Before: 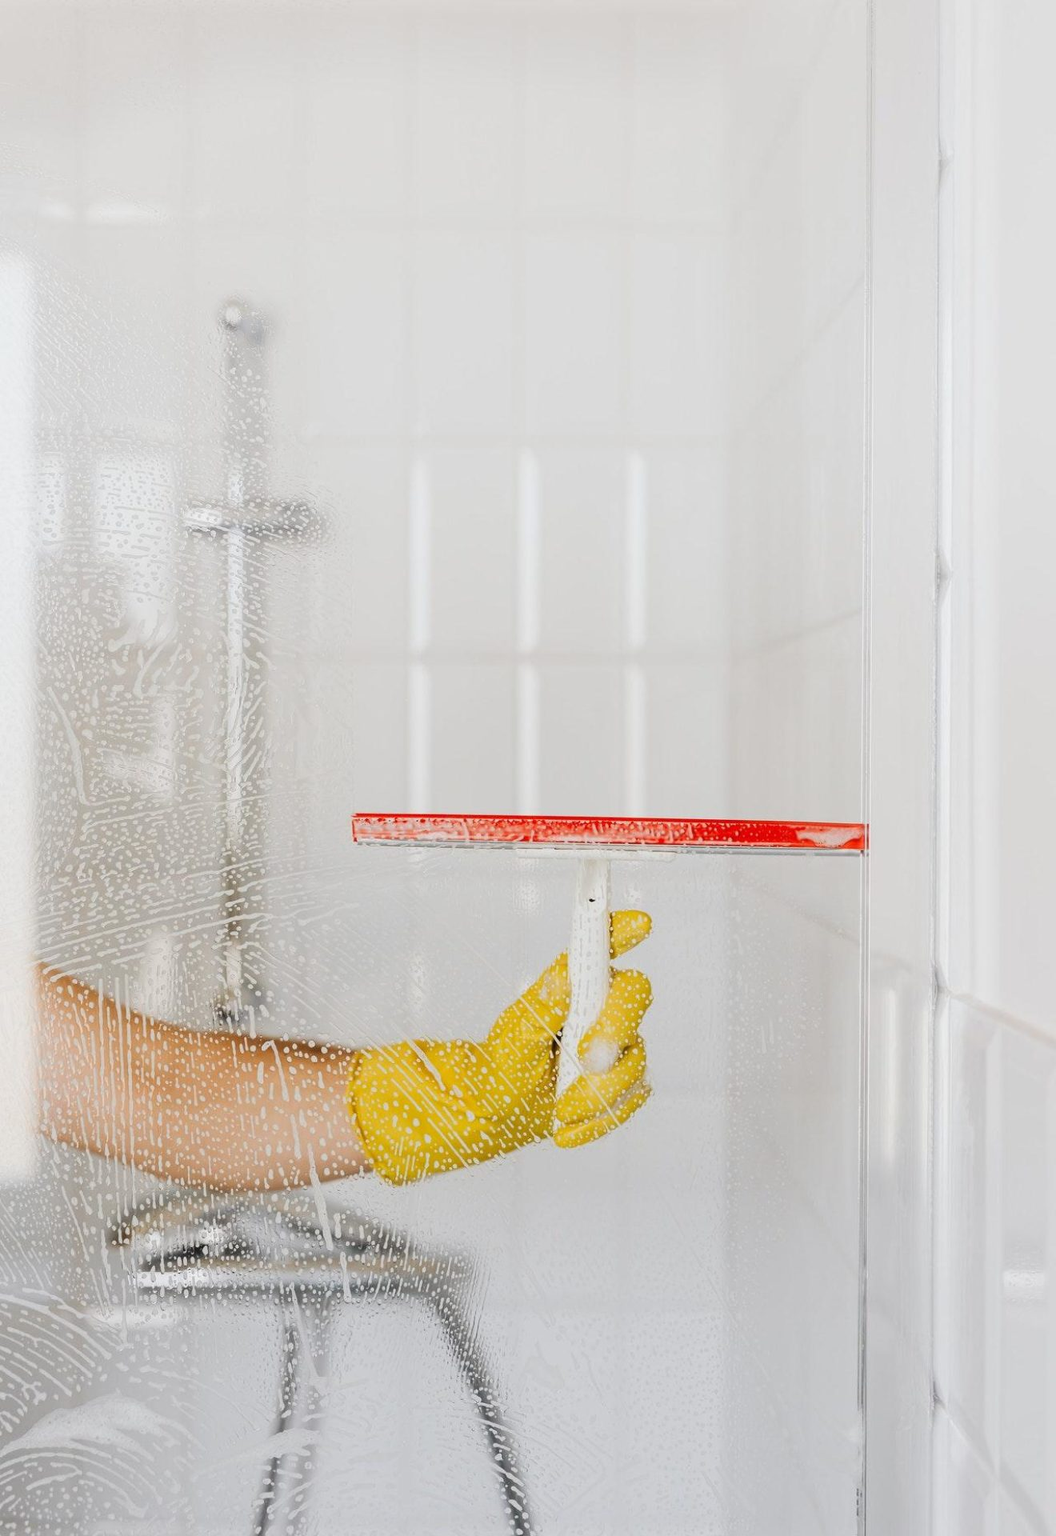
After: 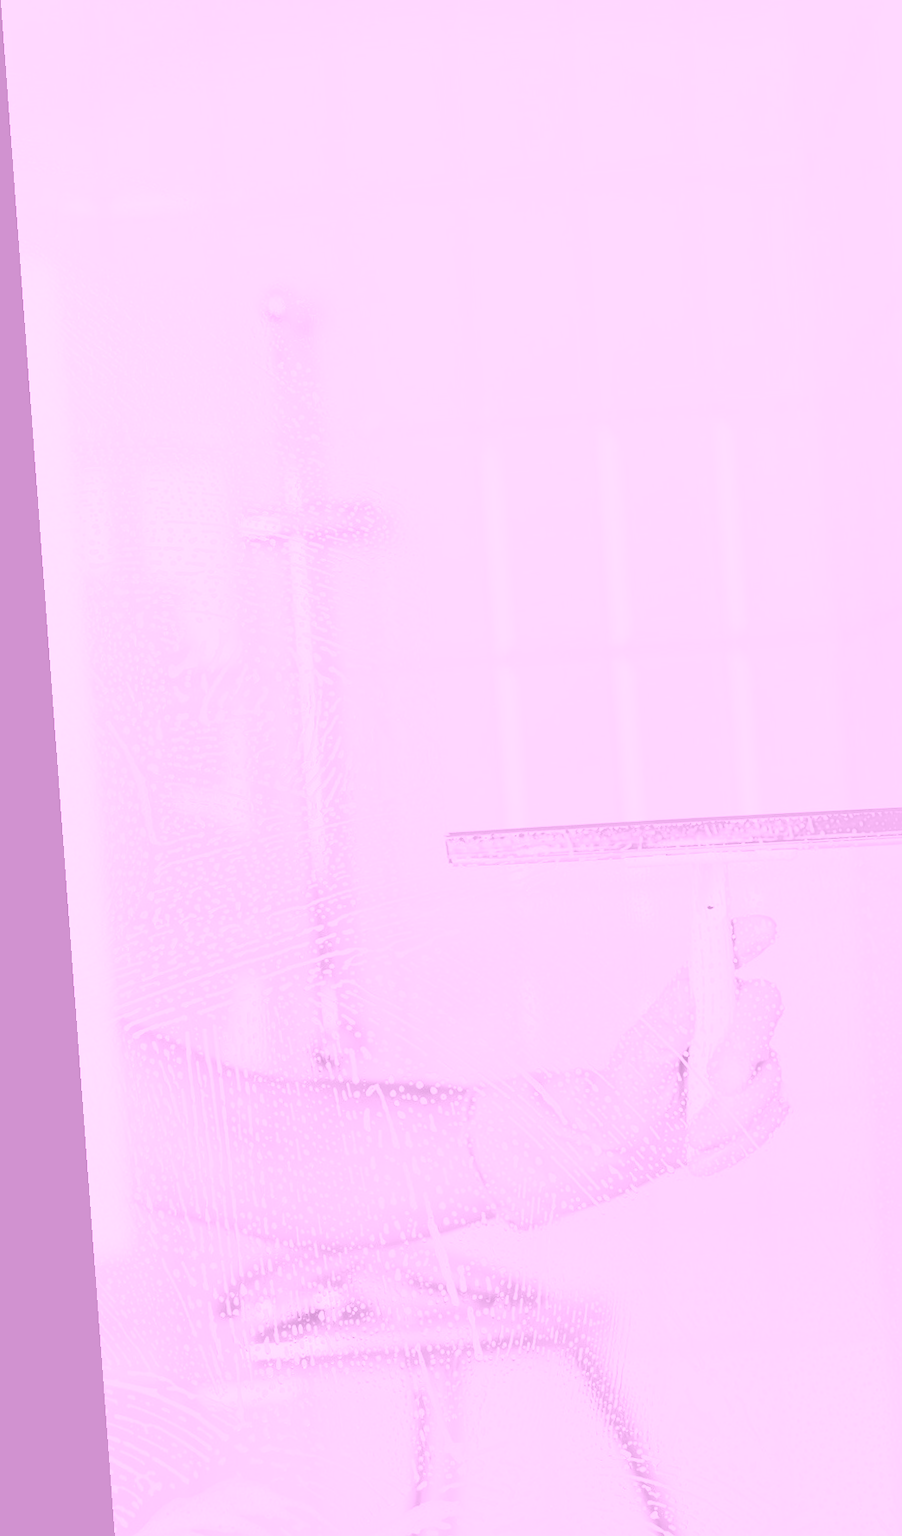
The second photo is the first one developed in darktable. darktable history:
crop: top 5.803%, right 27.864%, bottom 5.804%
rotate and perspective: rotation -4.25°, automatic cropping off
colorize: hue 331.2°, saturation 75%, source mix 30.28%, lightness 70.52%, version 1
shadows and highlights: shadows 37.27, highlights -28.18, soften with gaussian
